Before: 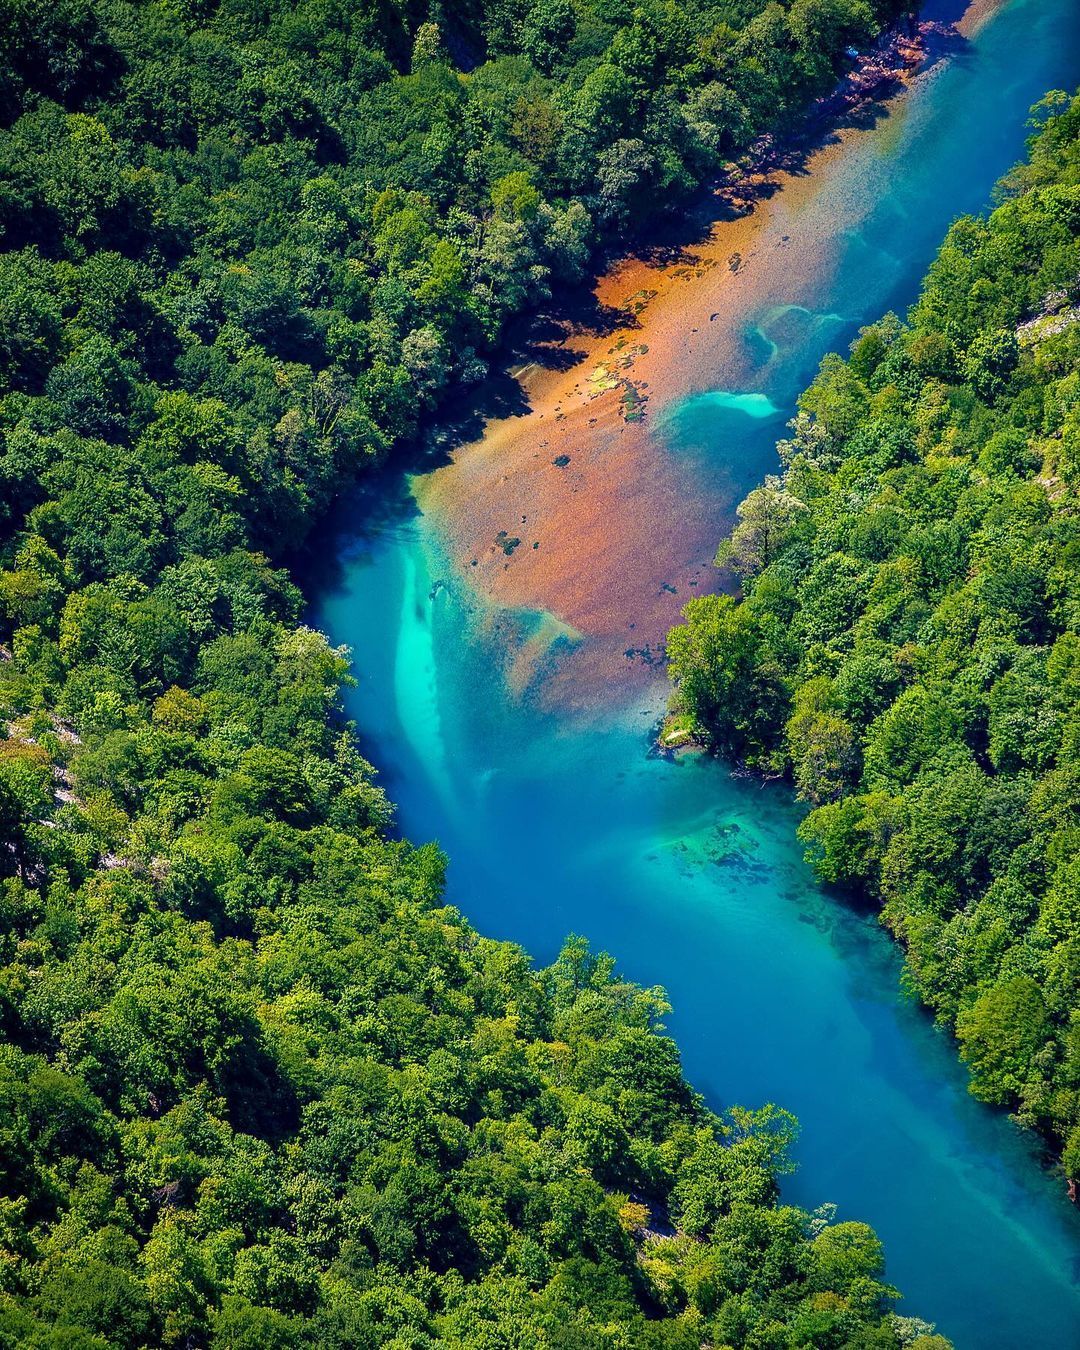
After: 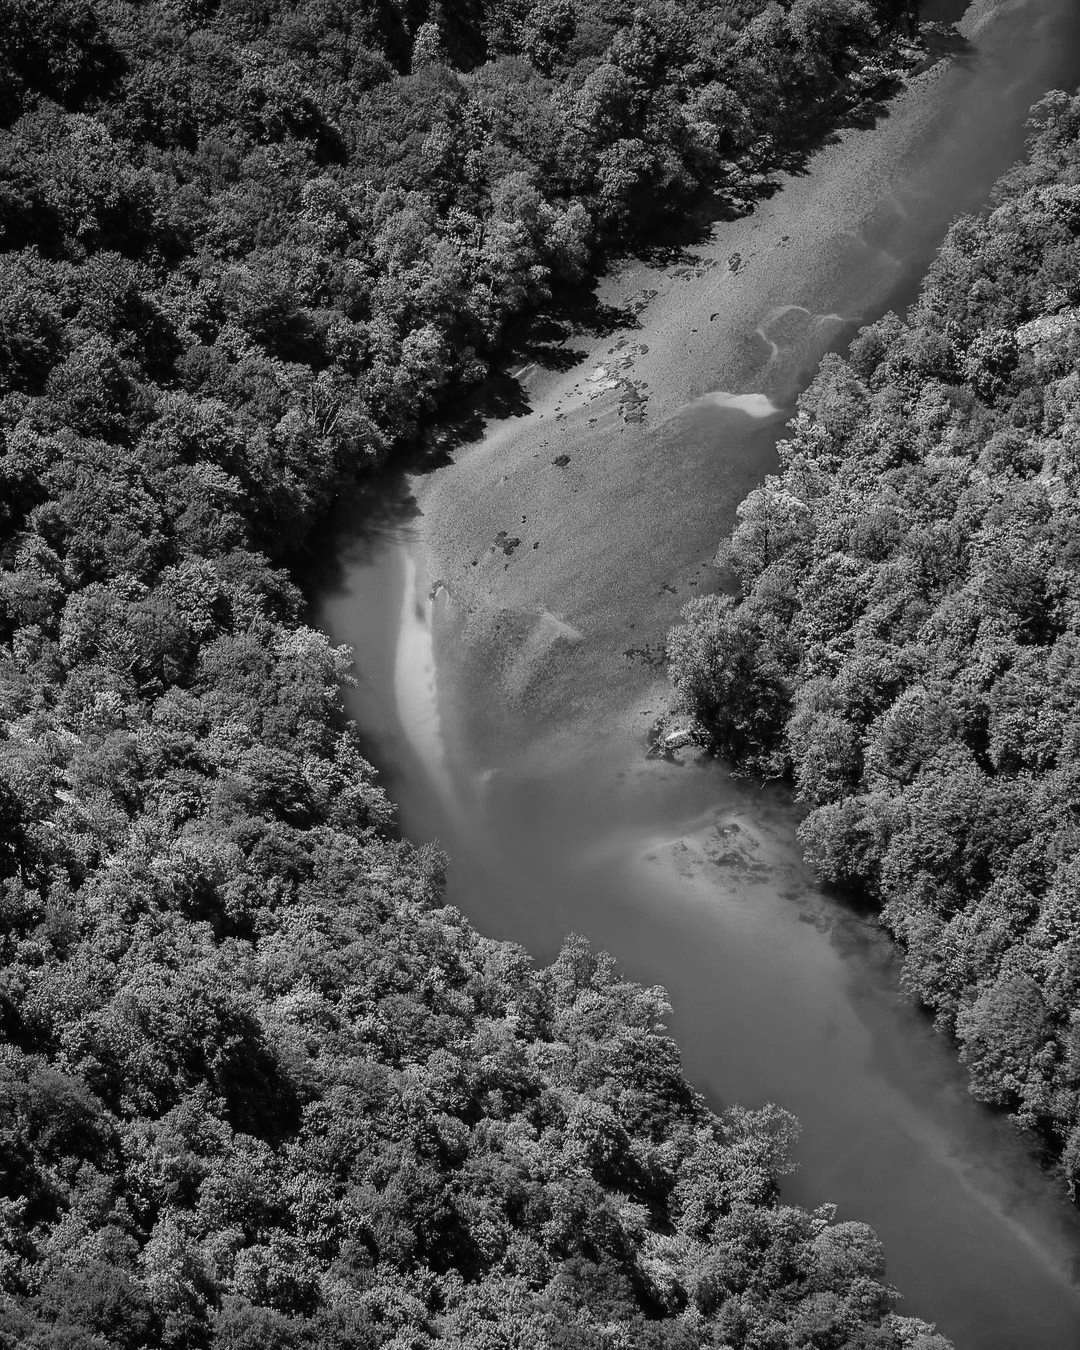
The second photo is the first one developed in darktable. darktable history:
color balance: lift [1, 0.994, 1.002, 1.006], gamma [0.957, 1.081, 1.016, 0.919], gain [0.97, 0.972, 1.01, 1.028], input saturation 91.06%, output saturation 79.8%
monochrome: a -92.57, b 58.91
